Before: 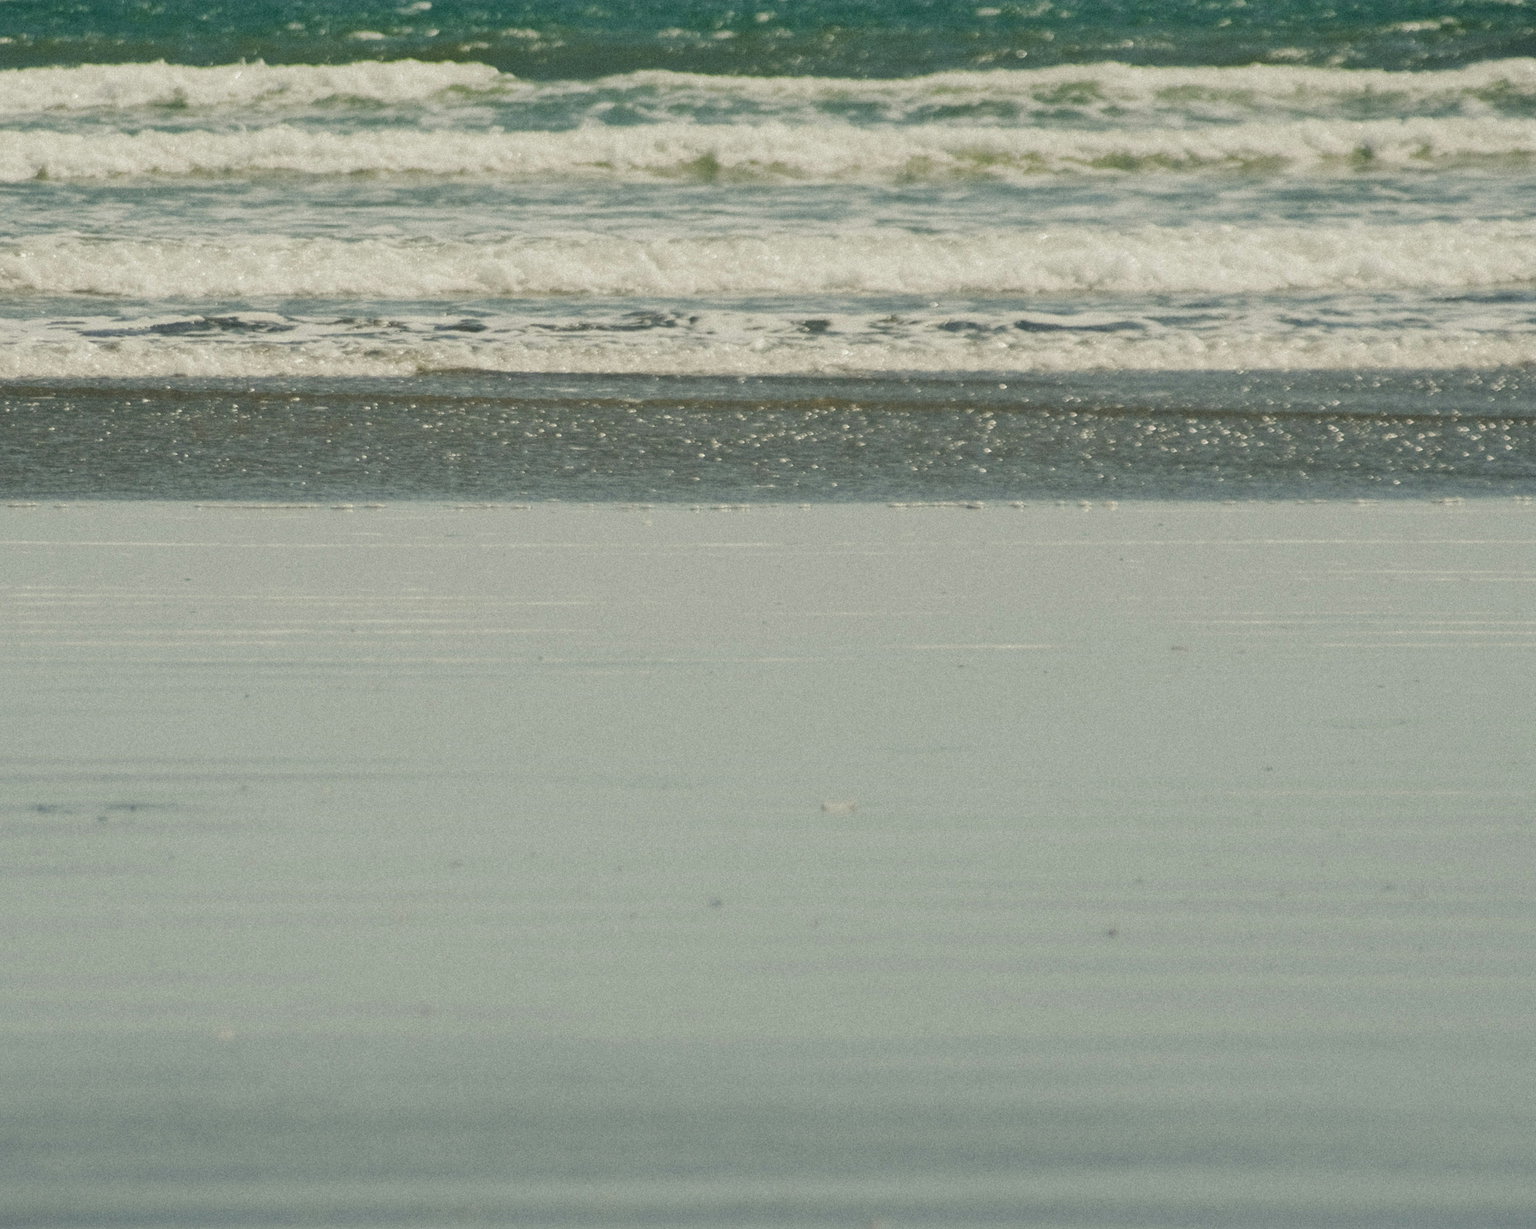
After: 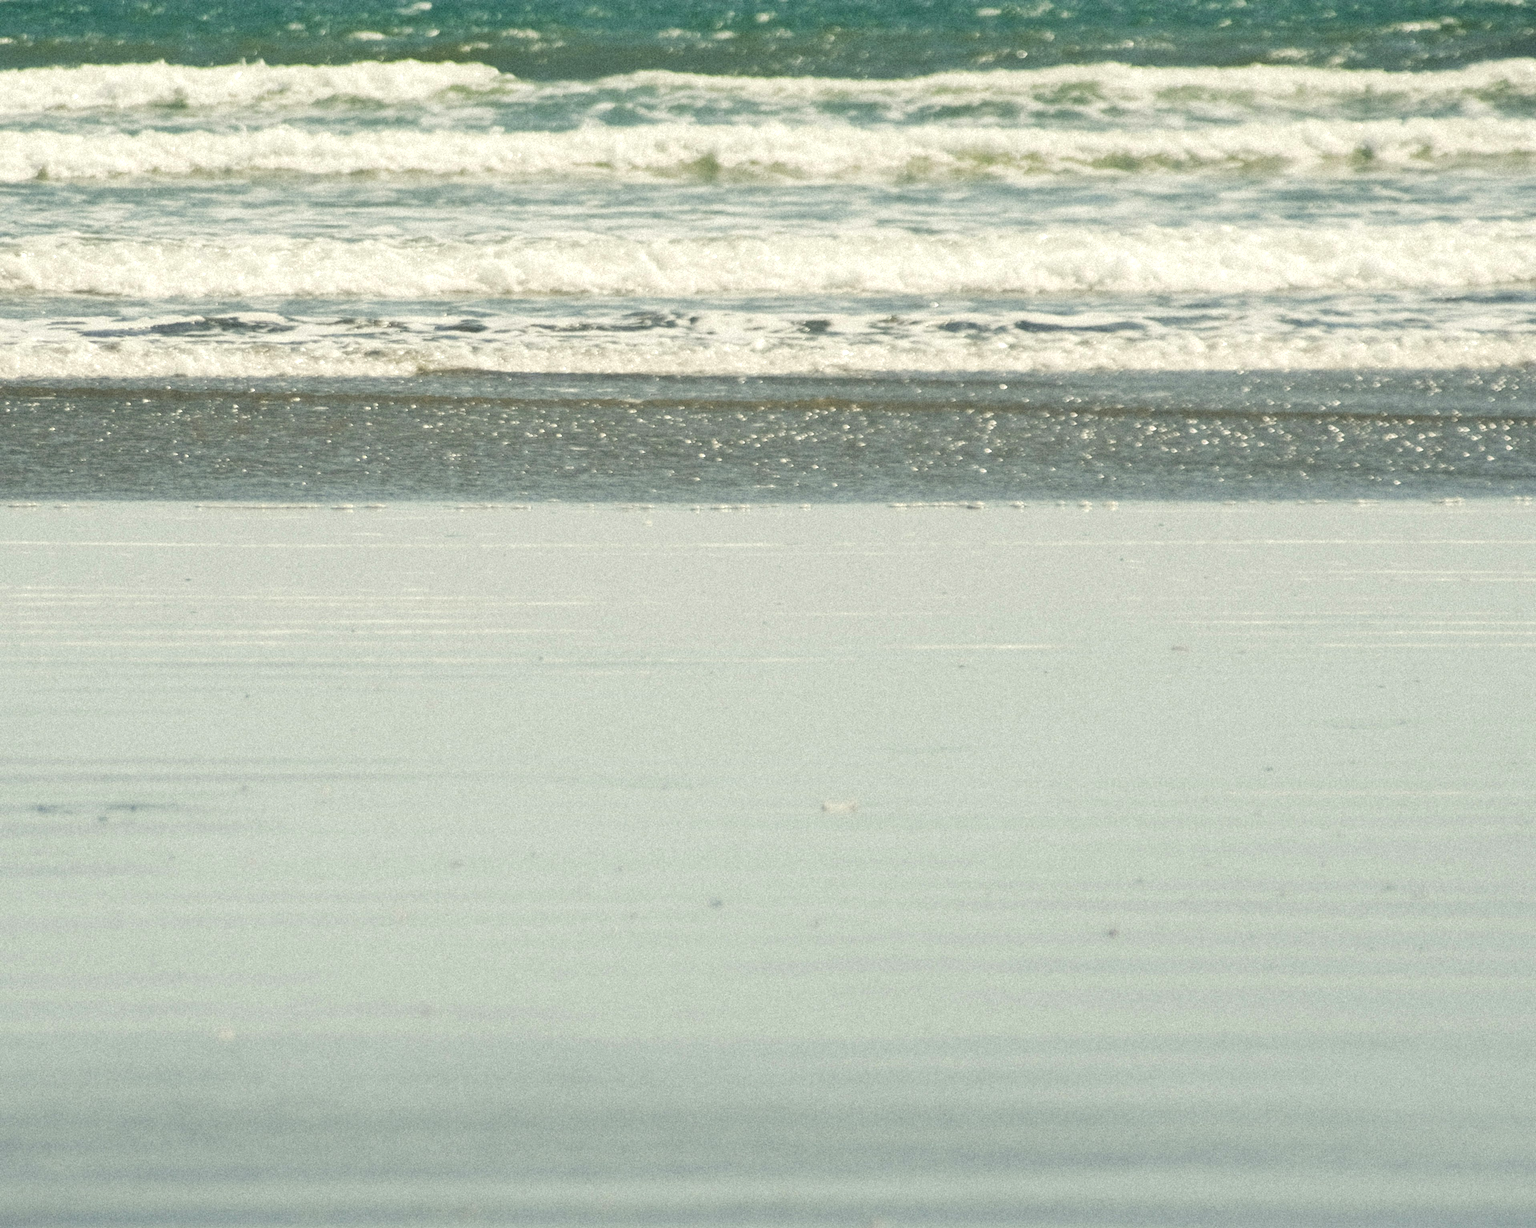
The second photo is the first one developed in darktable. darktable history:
exposure: black level correction 0, exposure 0.695 EV, compensate highlight preservation false
contrast brightness saturation: saturation -0.067
